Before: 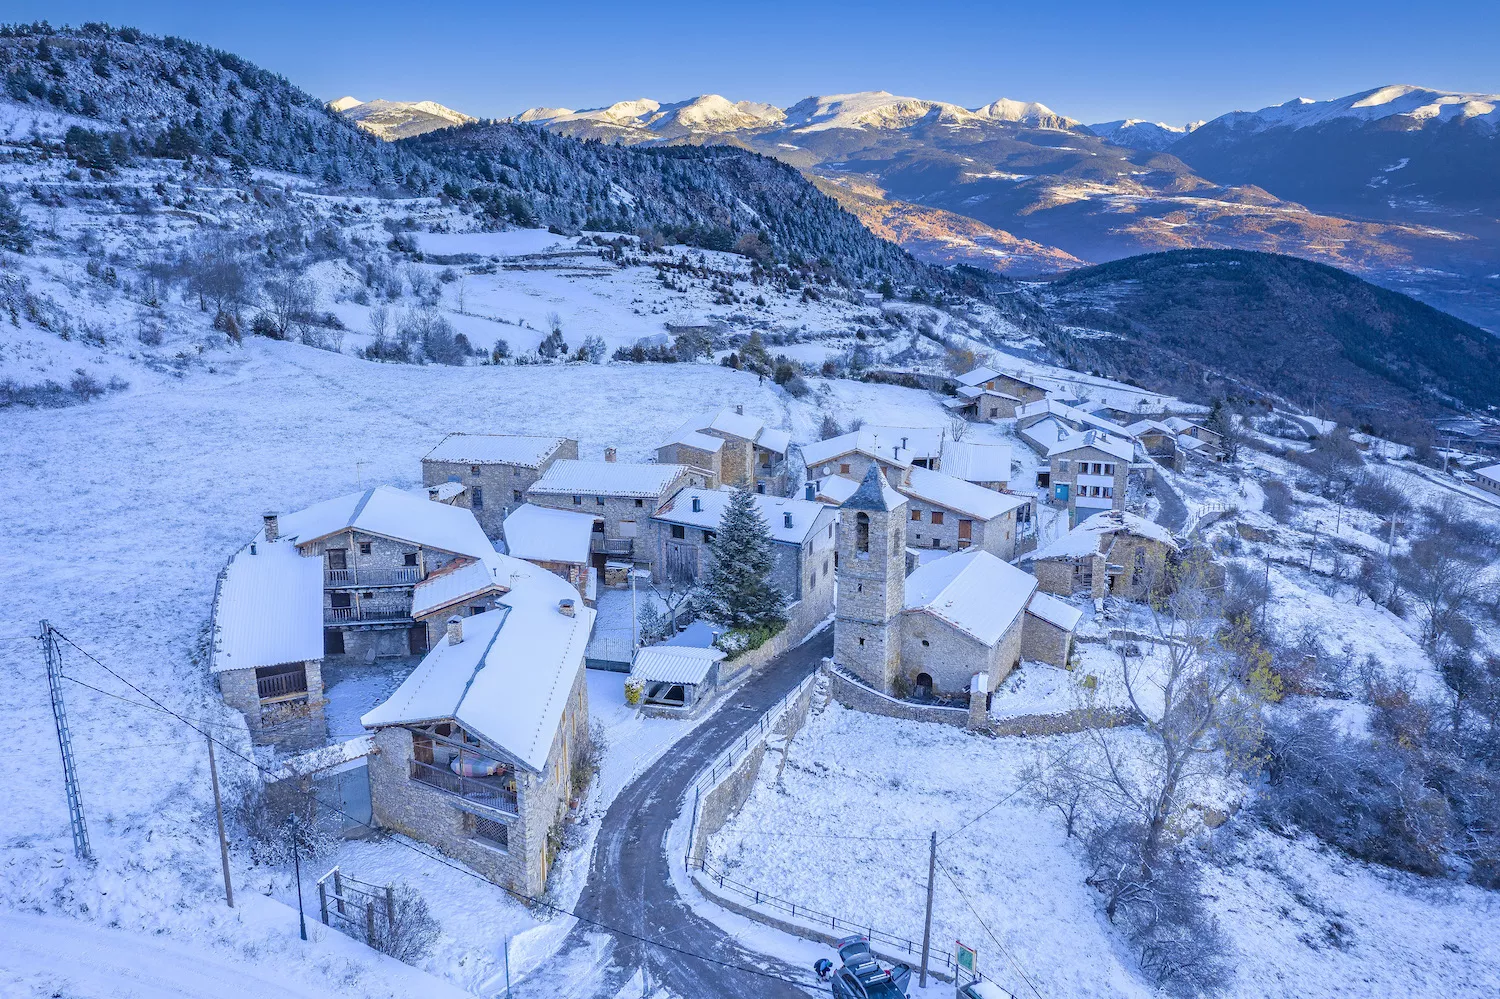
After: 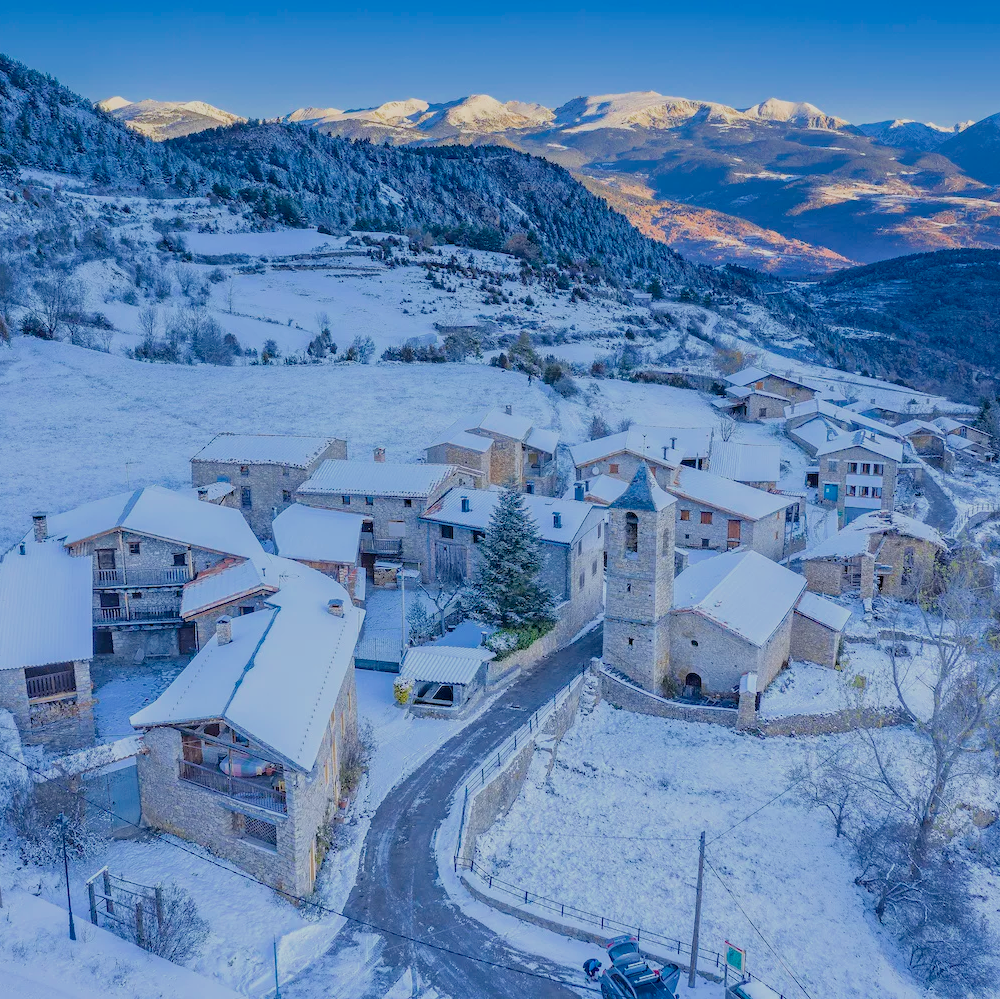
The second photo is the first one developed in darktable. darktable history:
crop and rotate: left 15.446%, right 17.836%
filmic rgb: middle gray luminance 18.42%, black relative exposure -10.5 EV, white relative exposure 3.4 EV, threshold 6 EV, target black luminance 0%, hardness 6.03, latitude 99%, contrast 0.847, shadows ↔ highlights balance 0.505%, add noise in highlights 0, preserve chrominance max RGB, color science v3 (2019), use custom middle-gray values true, iterations of high-quality reconstruction 0, contrast in highlights soft, enable highlight reconstruction true
